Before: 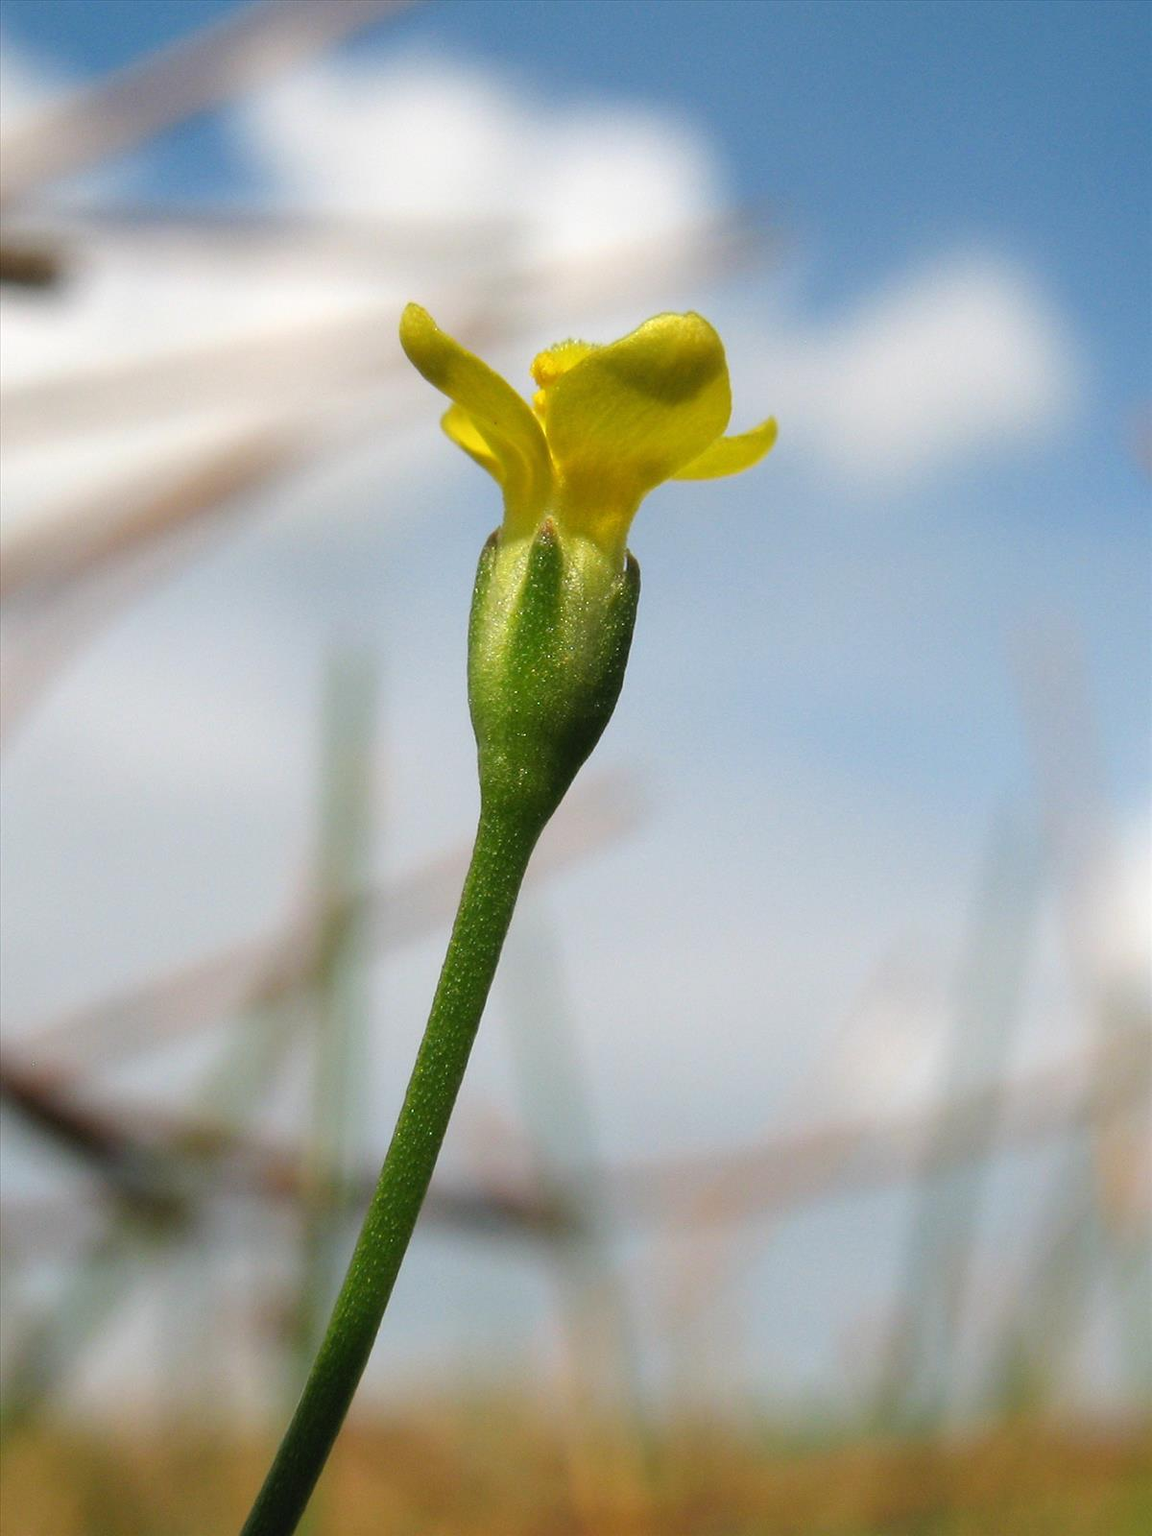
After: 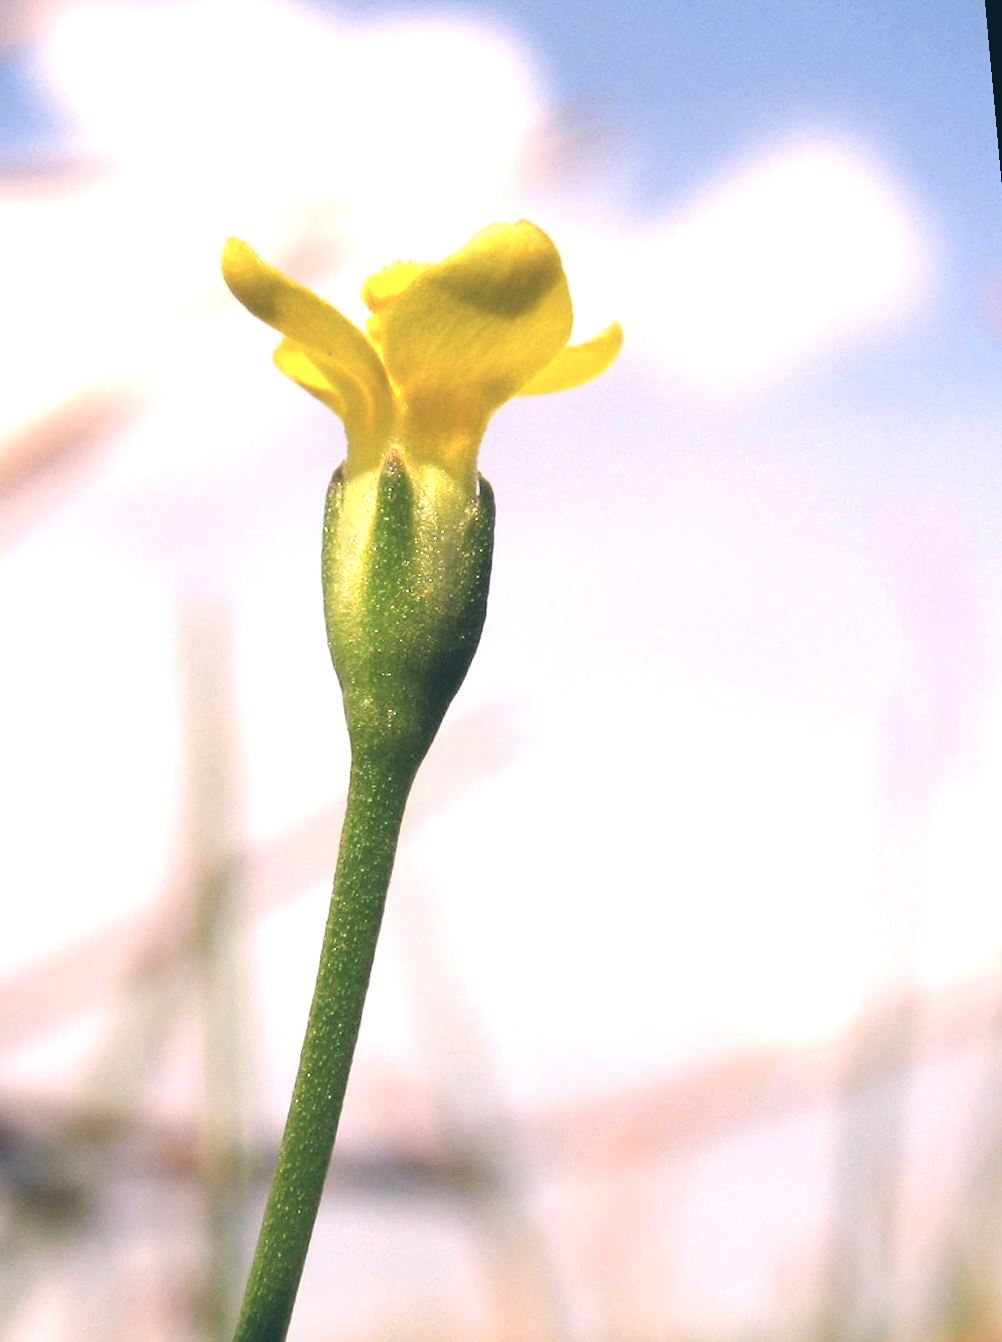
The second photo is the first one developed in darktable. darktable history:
crop: left 16.768%, top 8.653%, right 8.362%, bottom 12.485%
rotate and perspective: rotation -5.2°, automatic cropping off
color correction: highlights a* 14.46, highlights b* 5.85, shadows a* -5.53, shadows b* -15.24, saturation 0.85
exposure: black level correction -0.005, exposure 1 EV, compensate highlight preservation false
